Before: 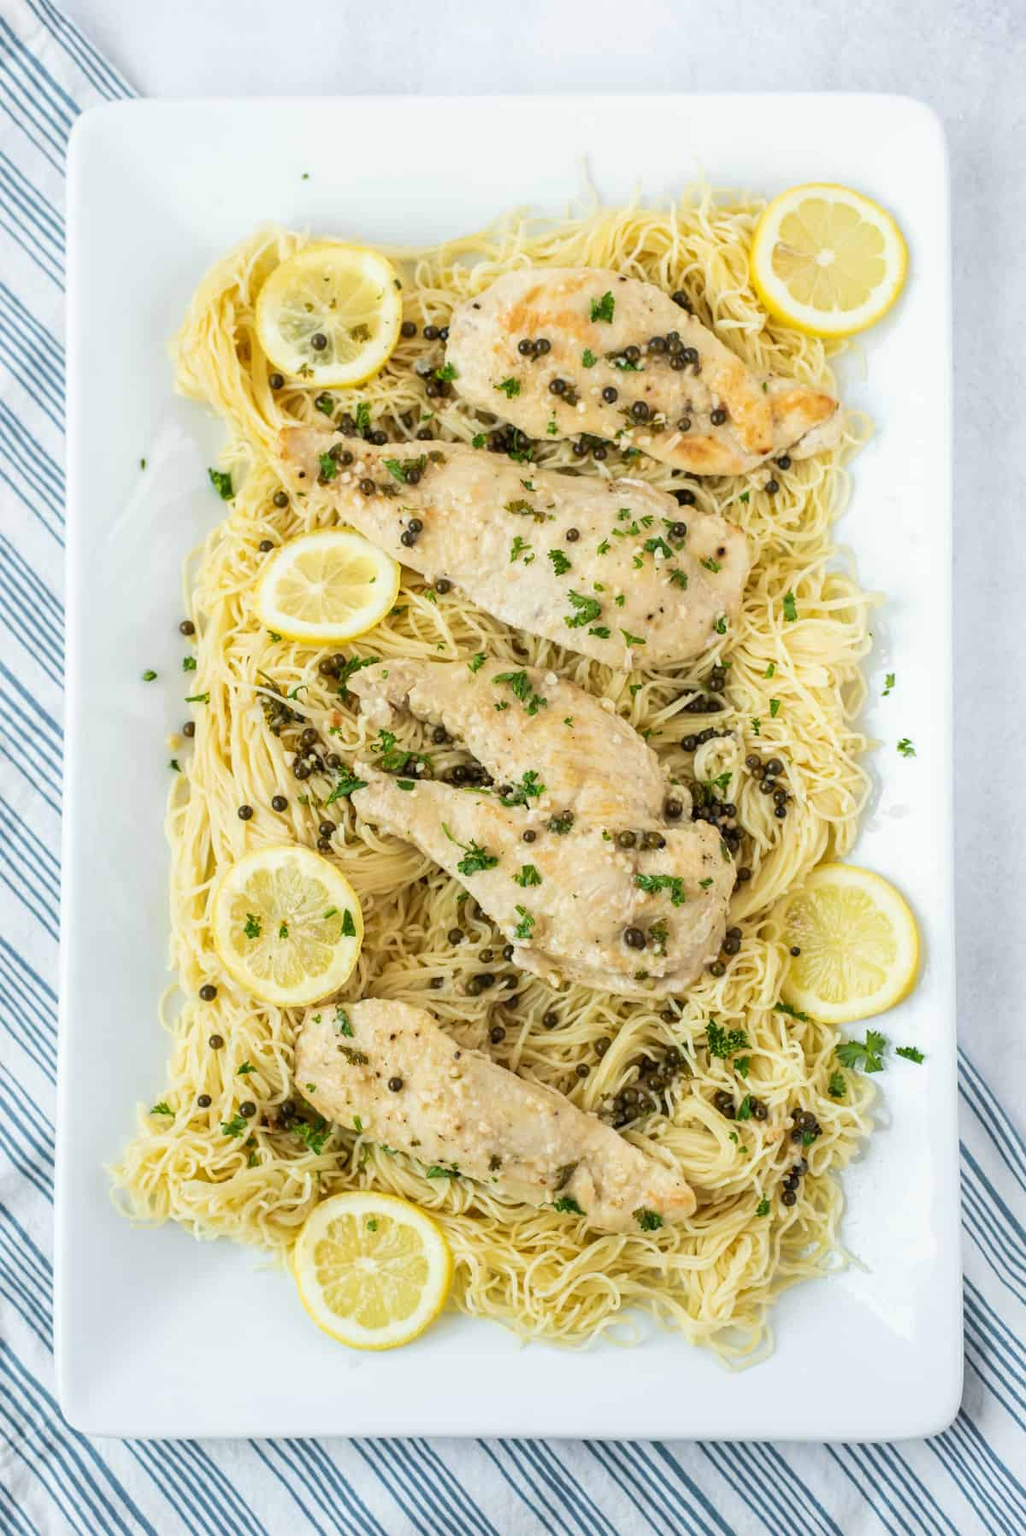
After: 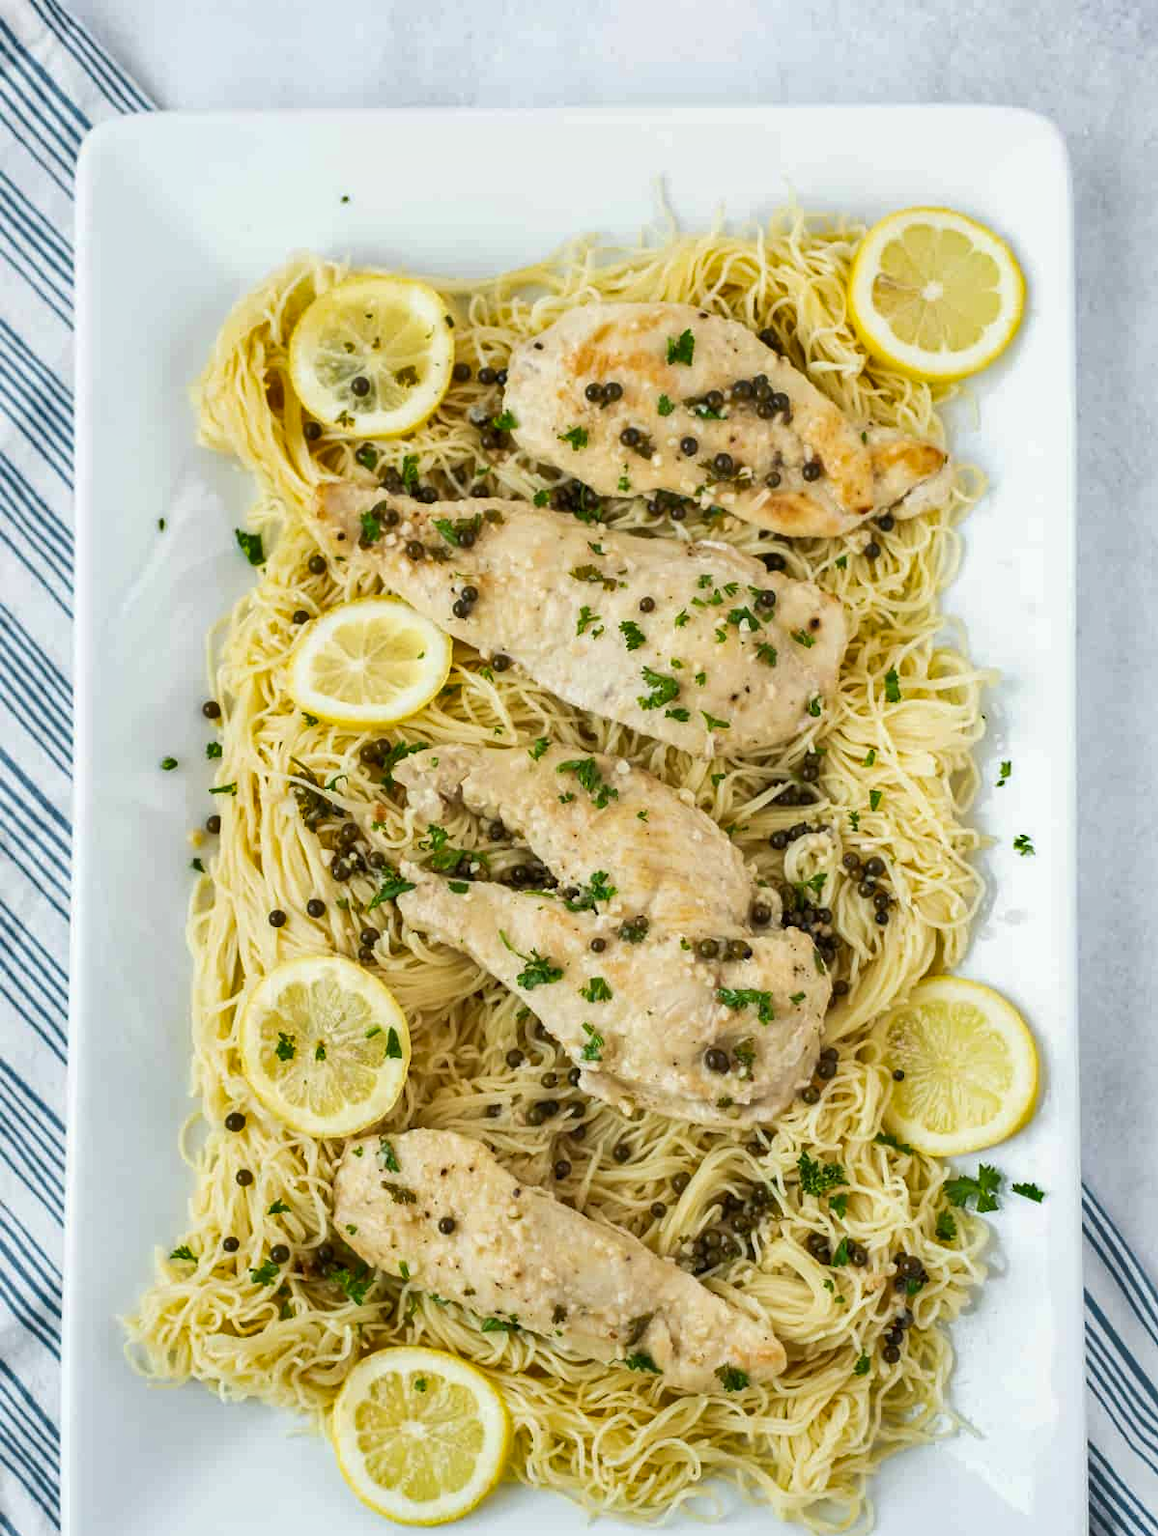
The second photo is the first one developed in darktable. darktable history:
shadows and highlights: soften with gaussian
crop and rotate: top 0%, bottom 11.465%
